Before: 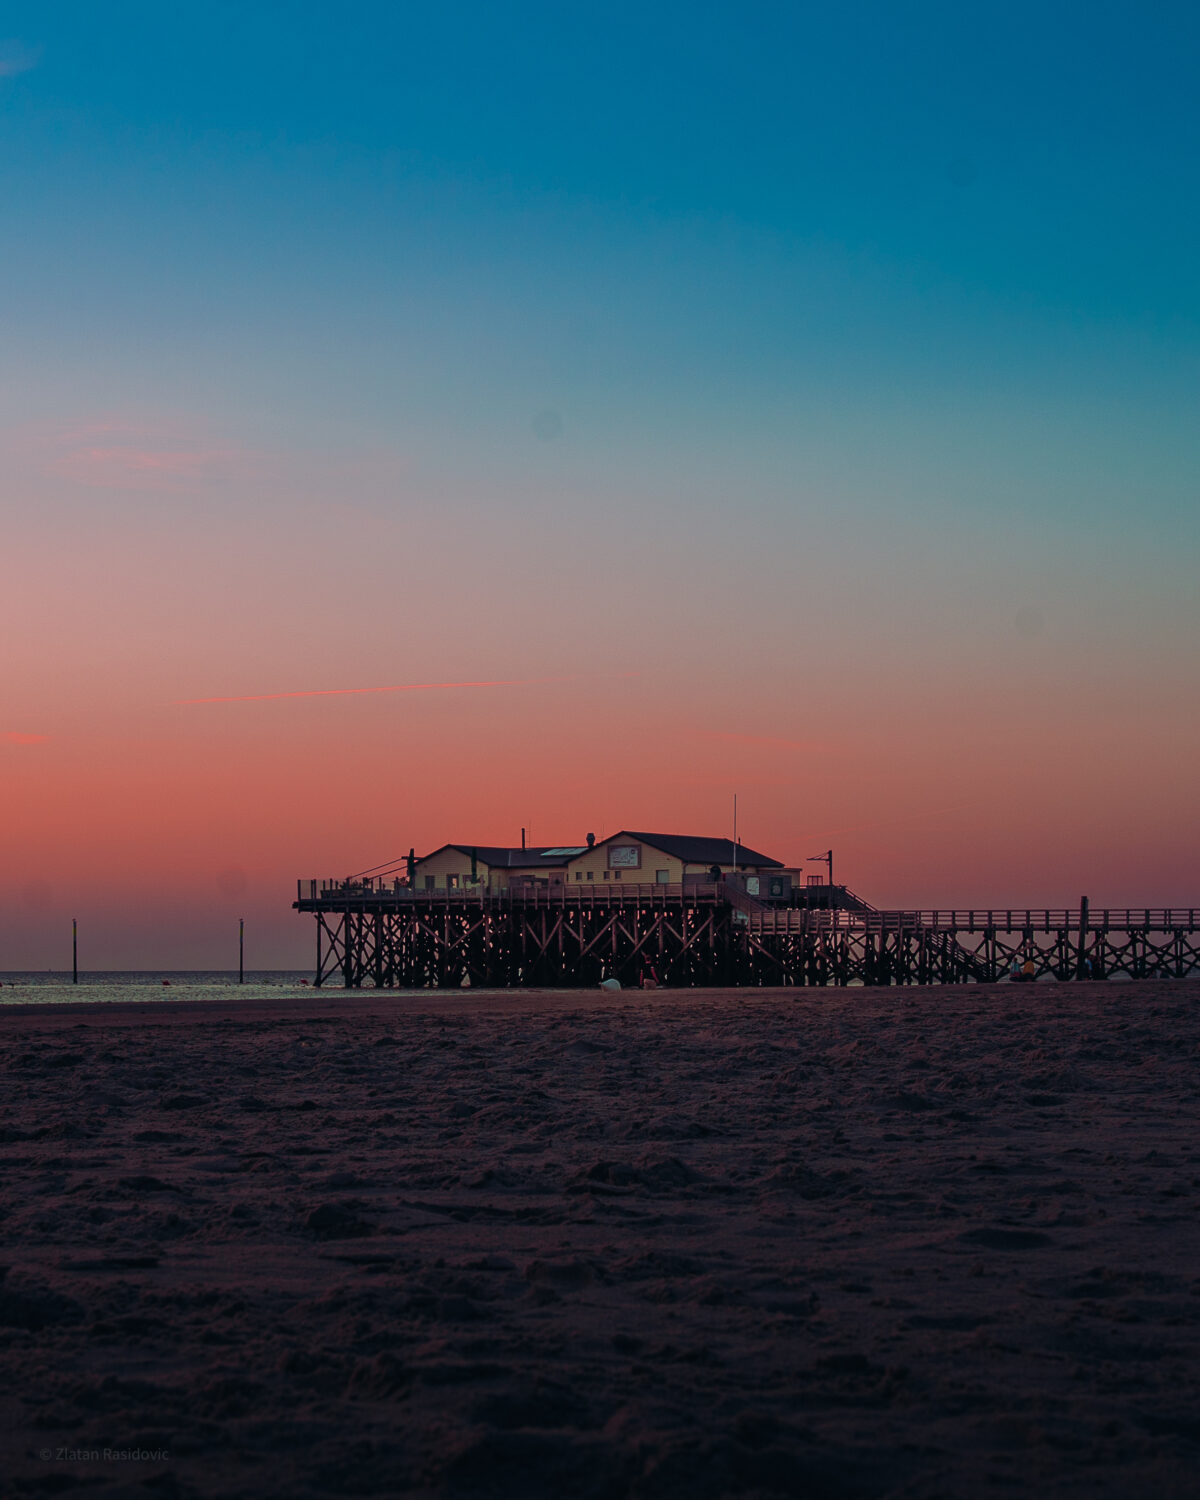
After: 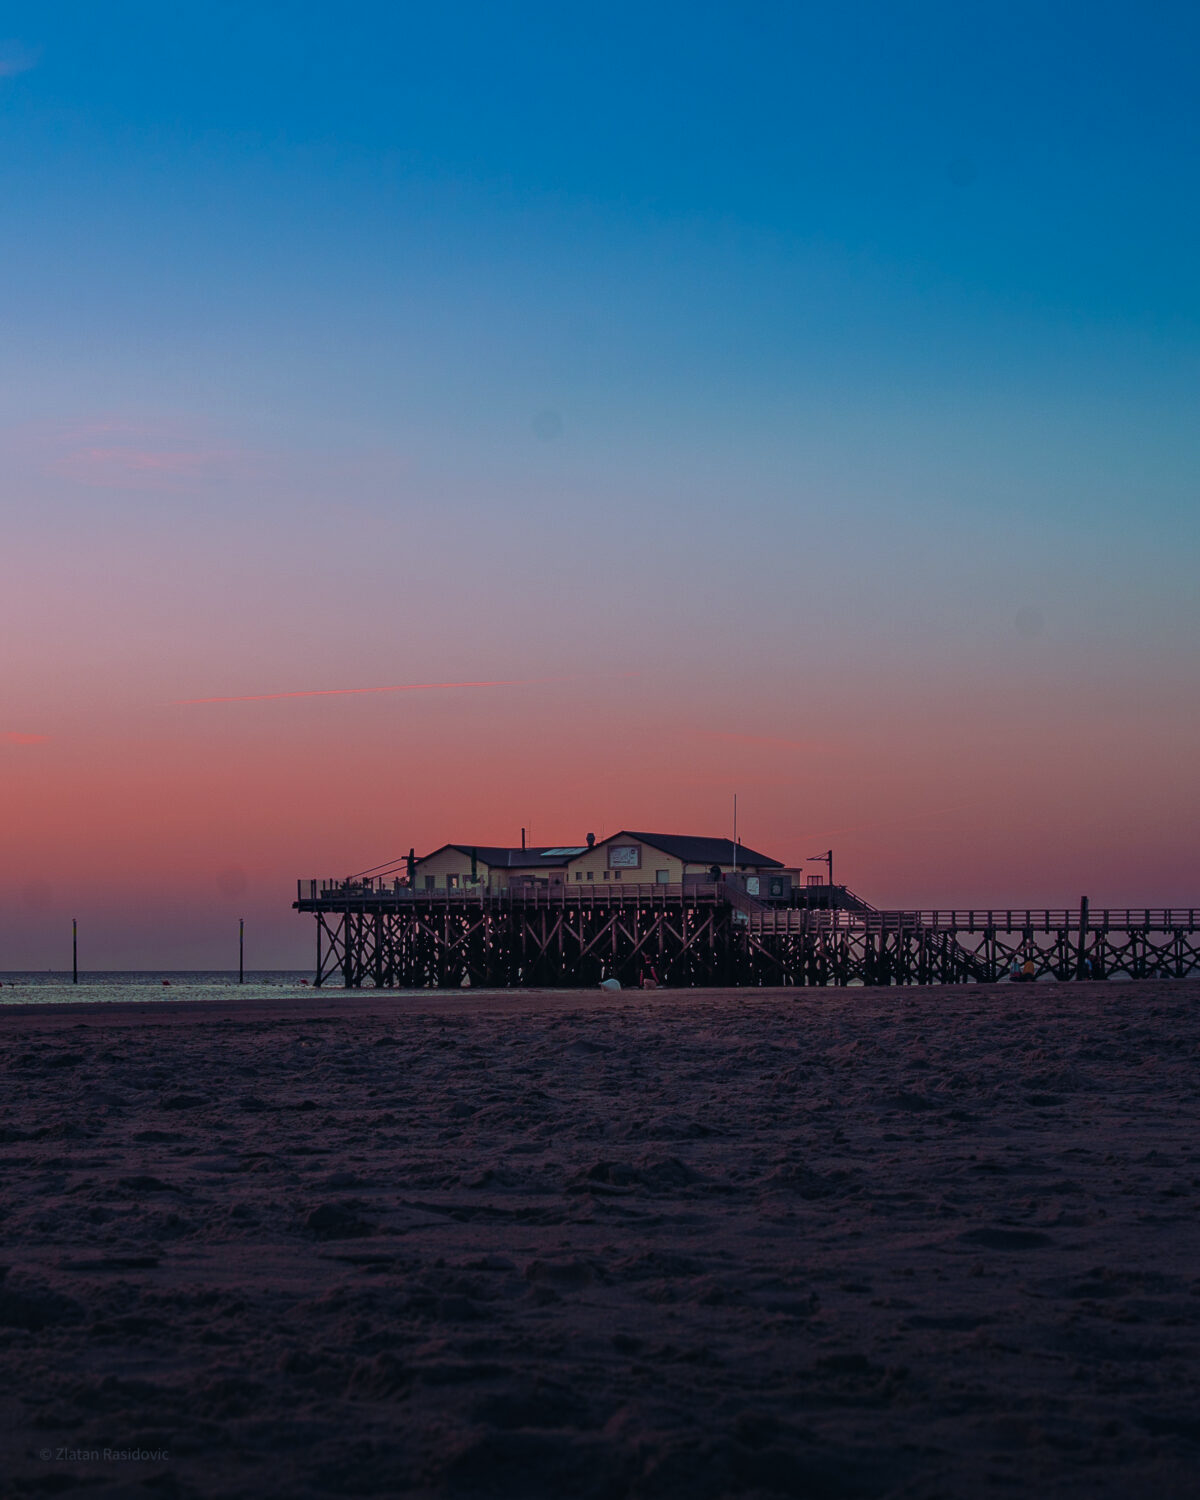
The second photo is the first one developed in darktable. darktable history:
white balance: red 0.926, green 1.003, blue 1.133
local contrast: detail 110%
